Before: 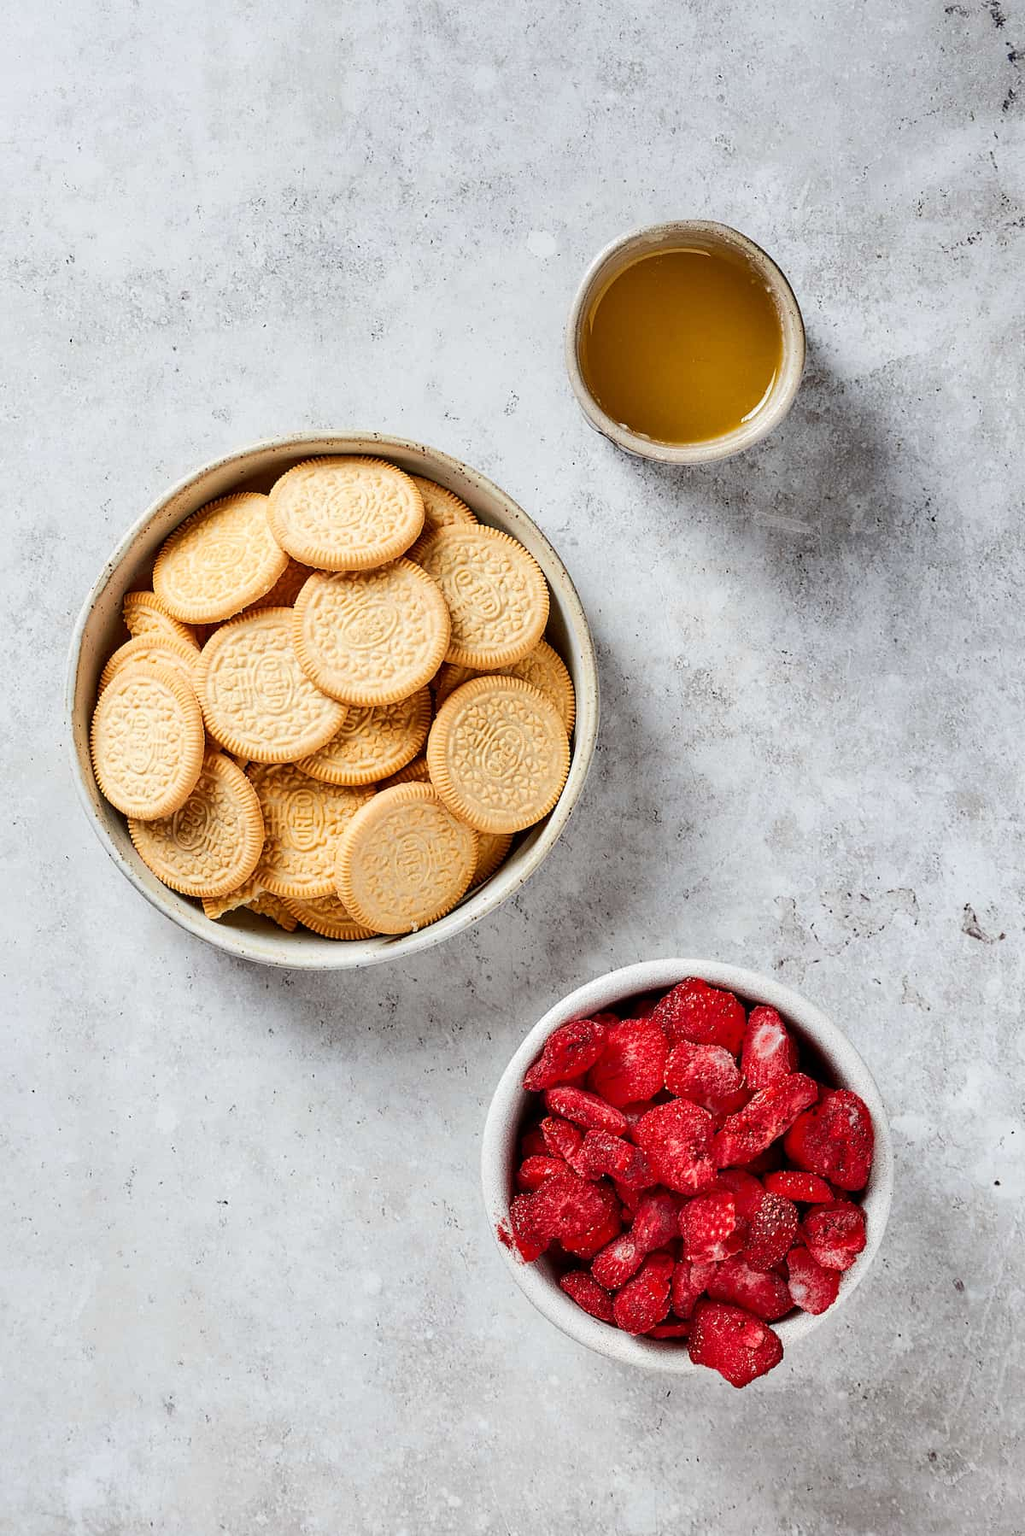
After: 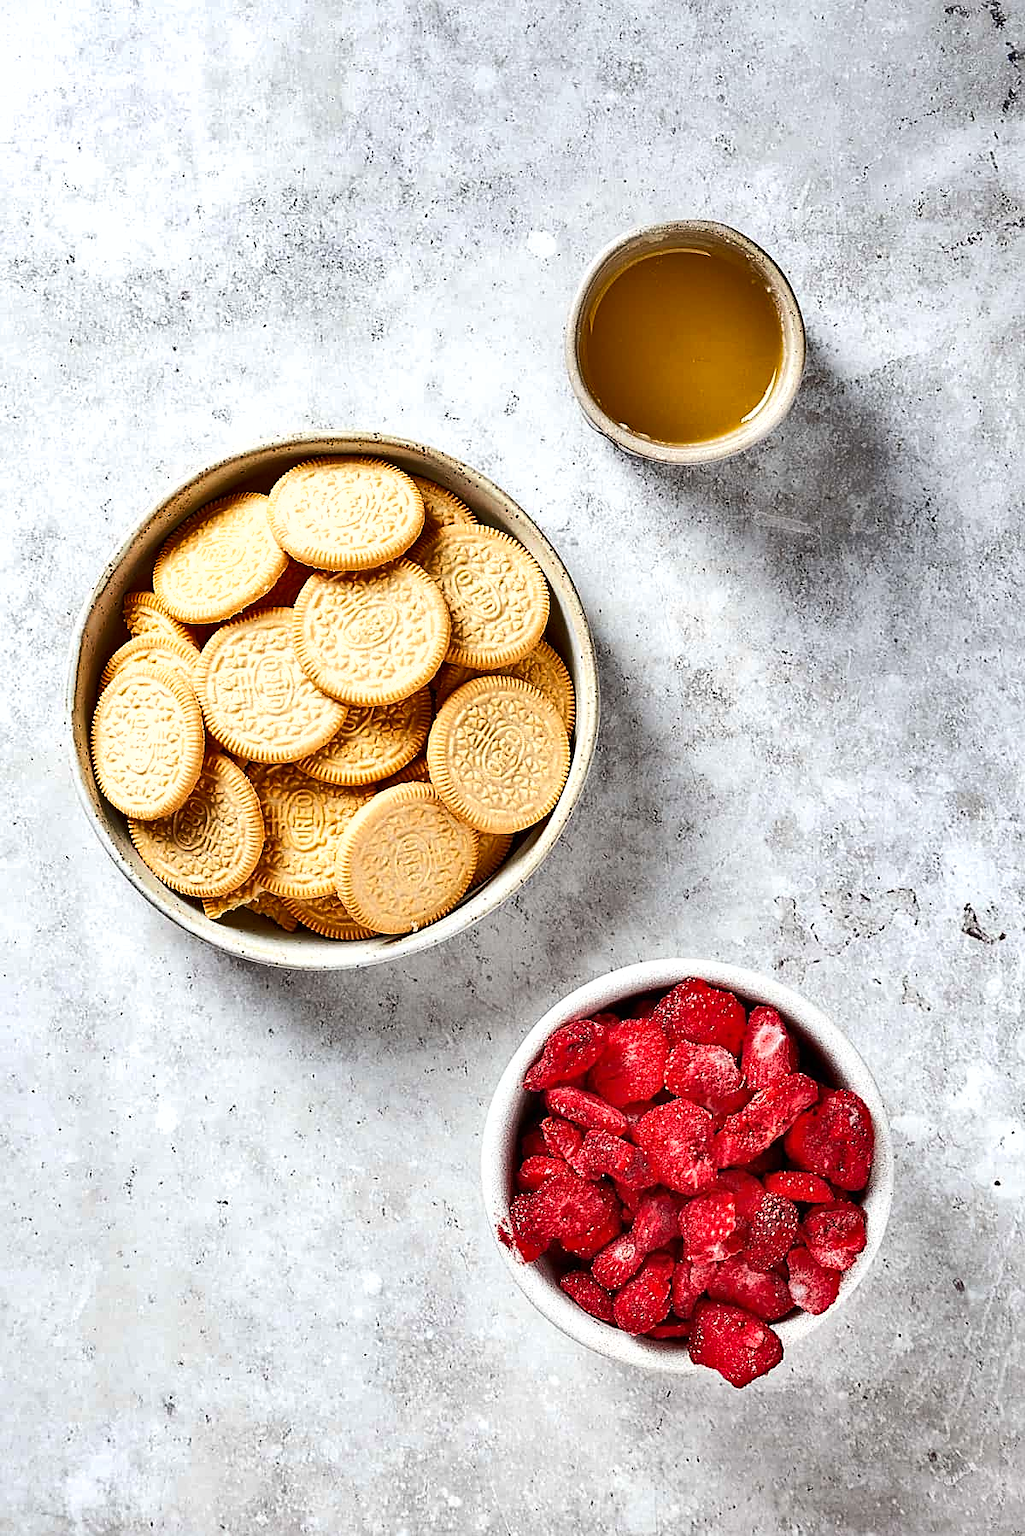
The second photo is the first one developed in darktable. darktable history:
shadows and highlights: low approximation 0.01, soften with gaussian
tone equalizer: -8 EV -0.394 EV, -7 EV -0.394 EV, -6 EV -0.343 EV, -5 EV -0.191 EV, -3 EV 0.243 EV, -2 EV 0.305 EV, -1 EV 0.405 EV, +0 EV 0.419 EV, smoothing diameter 24.98%, edges refinement/feathering 9.16, preserve details guided filter
sharpen: on, module defaults
vignetting: fall-off start 116.47%, fall-off radius 58.43%
